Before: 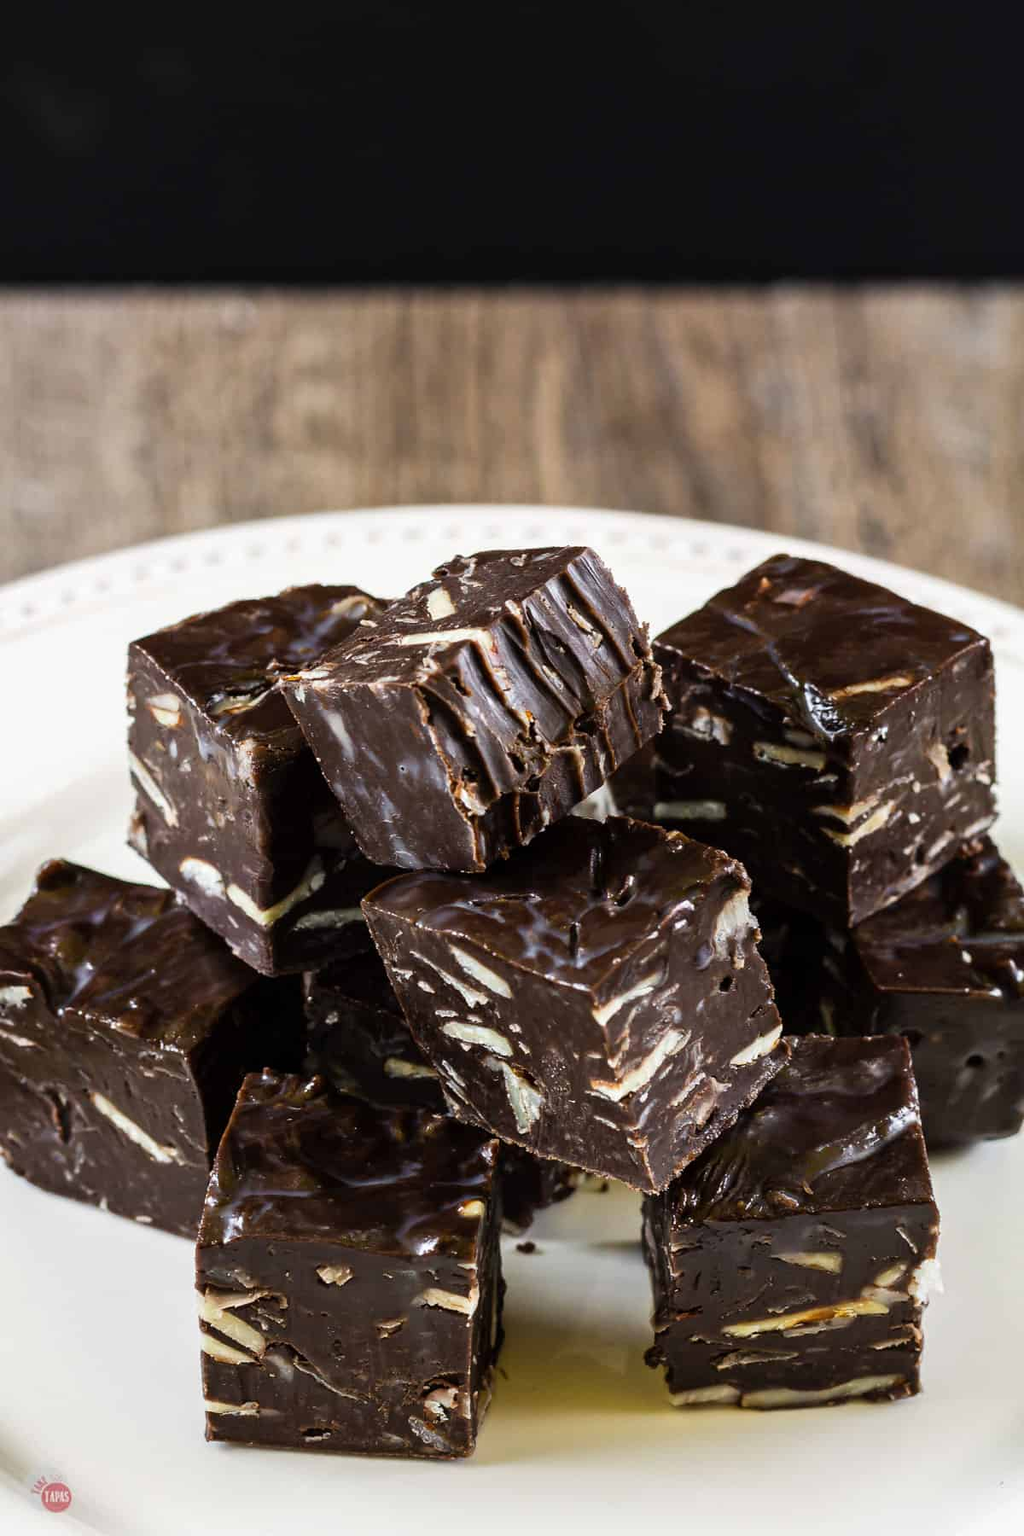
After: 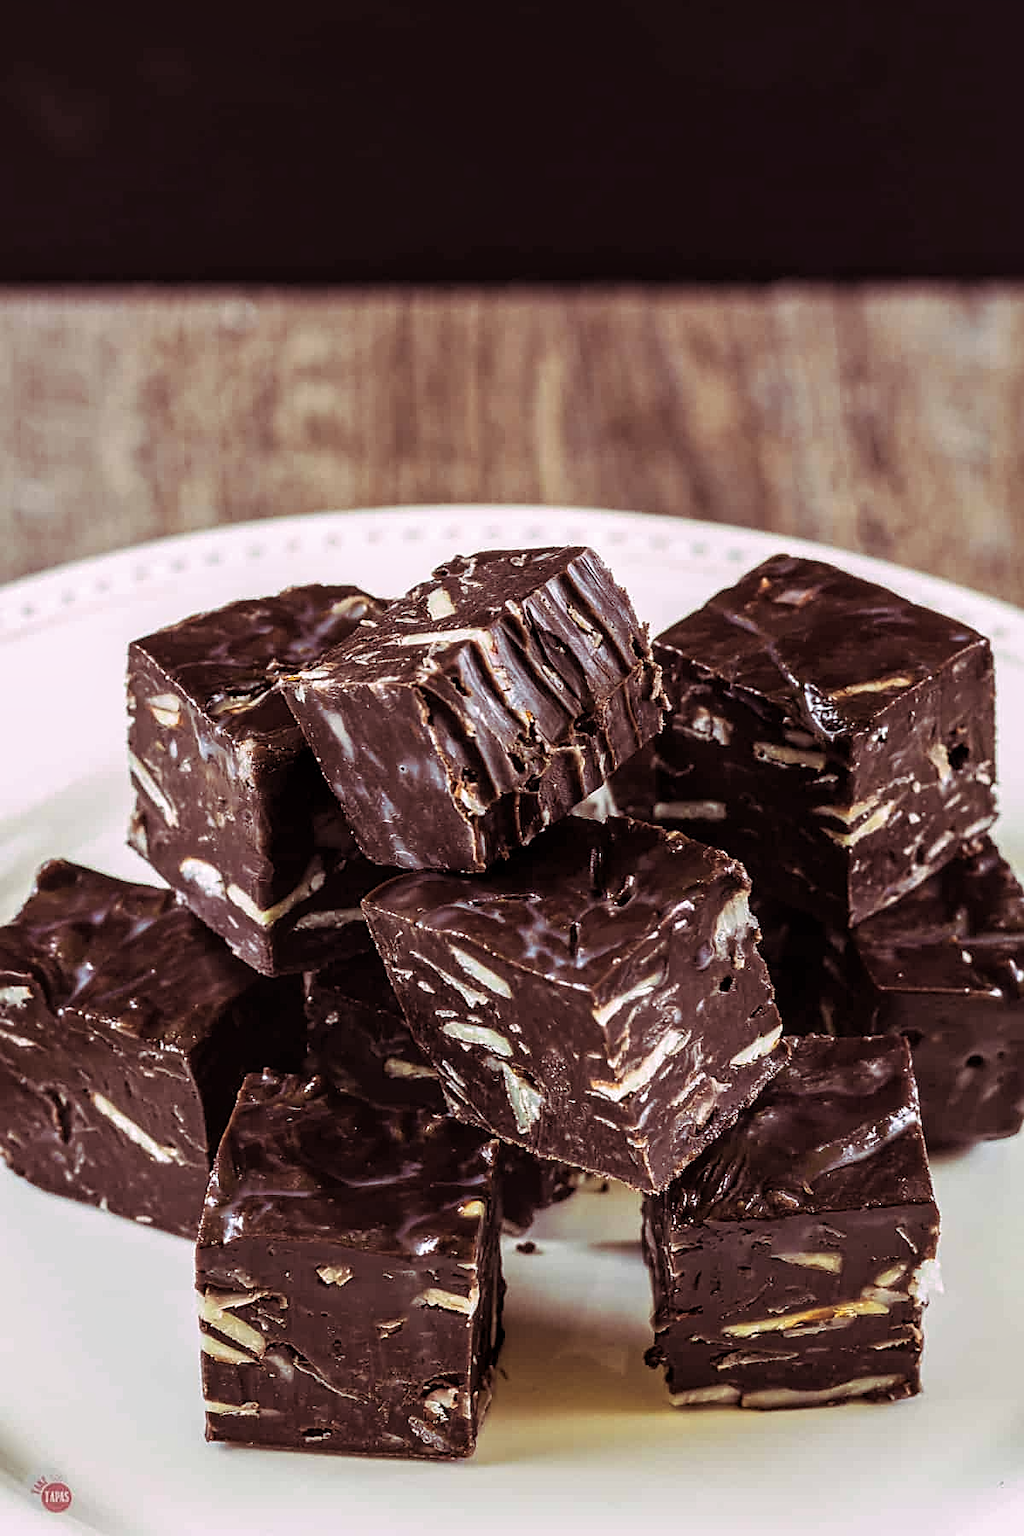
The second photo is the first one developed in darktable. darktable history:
split-toning: highlights › hue 298.8°, highlights › saturation 0.73, compress 41.76%
local contrast: on, module defaults
sharpen: on, module defaults
